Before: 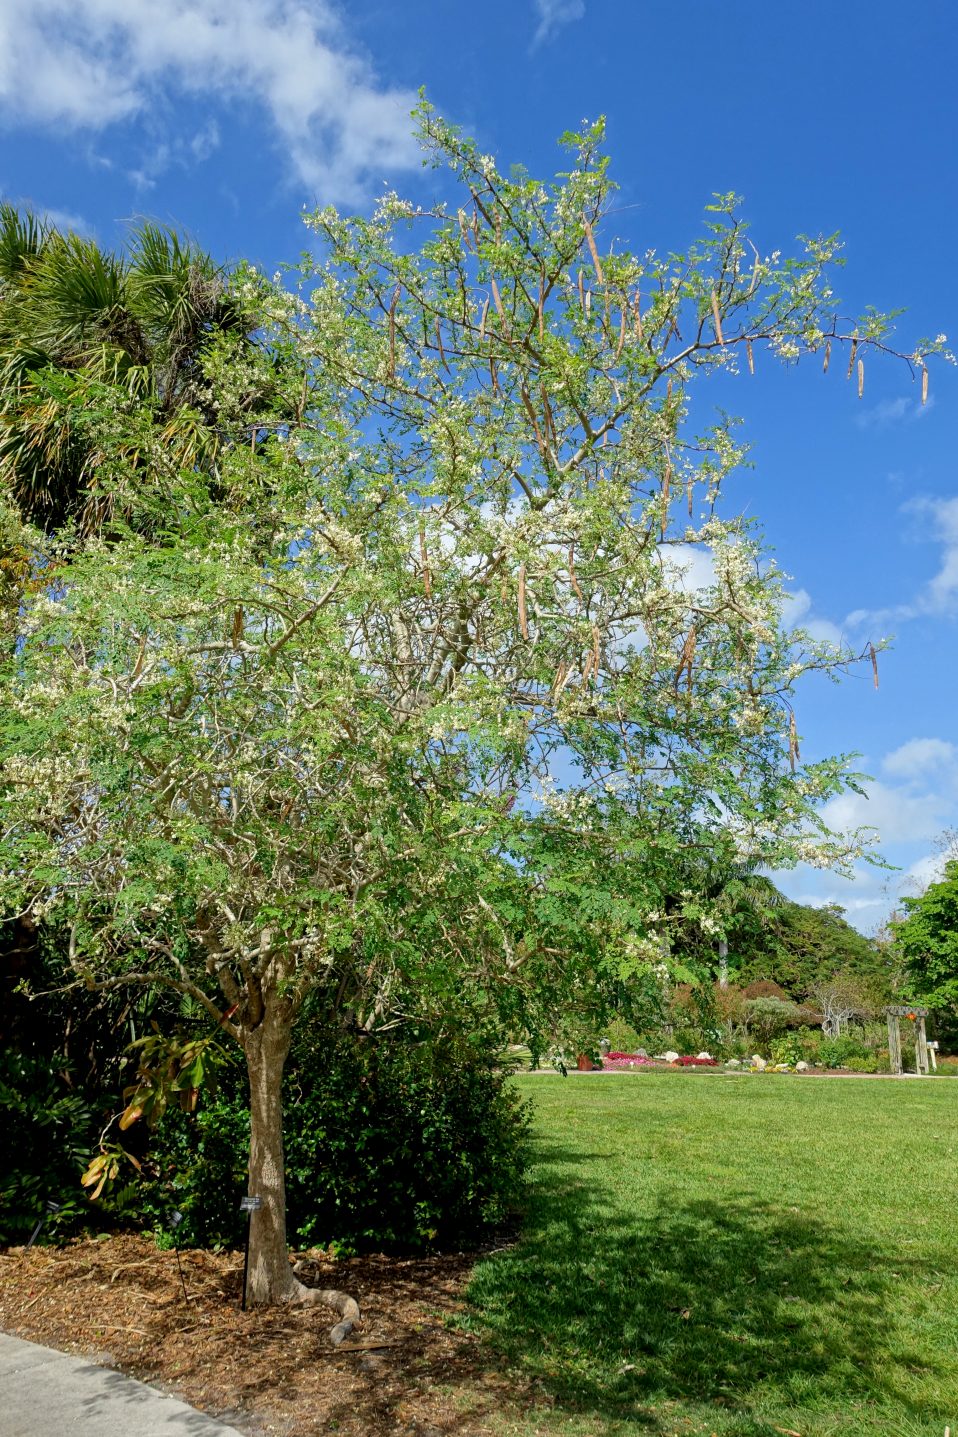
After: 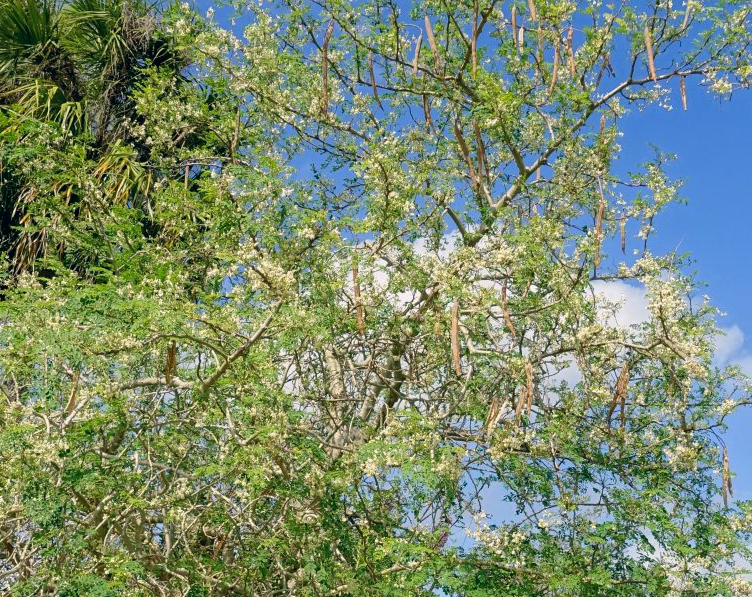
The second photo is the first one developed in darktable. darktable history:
color correction: highlights a* 5.38, highlights b* 5.3, shadows a* -4.26, shadows b* -5.11
tone equalizer: -7 EV 0.18 EV, -6 EV 0.12 EV, -5 EV 0.08 EV, -4 EV 0.04 EV, -2 EV -0.02 EV, -1 EV -0.04 EV, +0 EV -0.06 EV, luminance estimator HSV value / RGB max
crop: left 7.036%, top 18.398%, right 14.379%, bottom 40.043%
